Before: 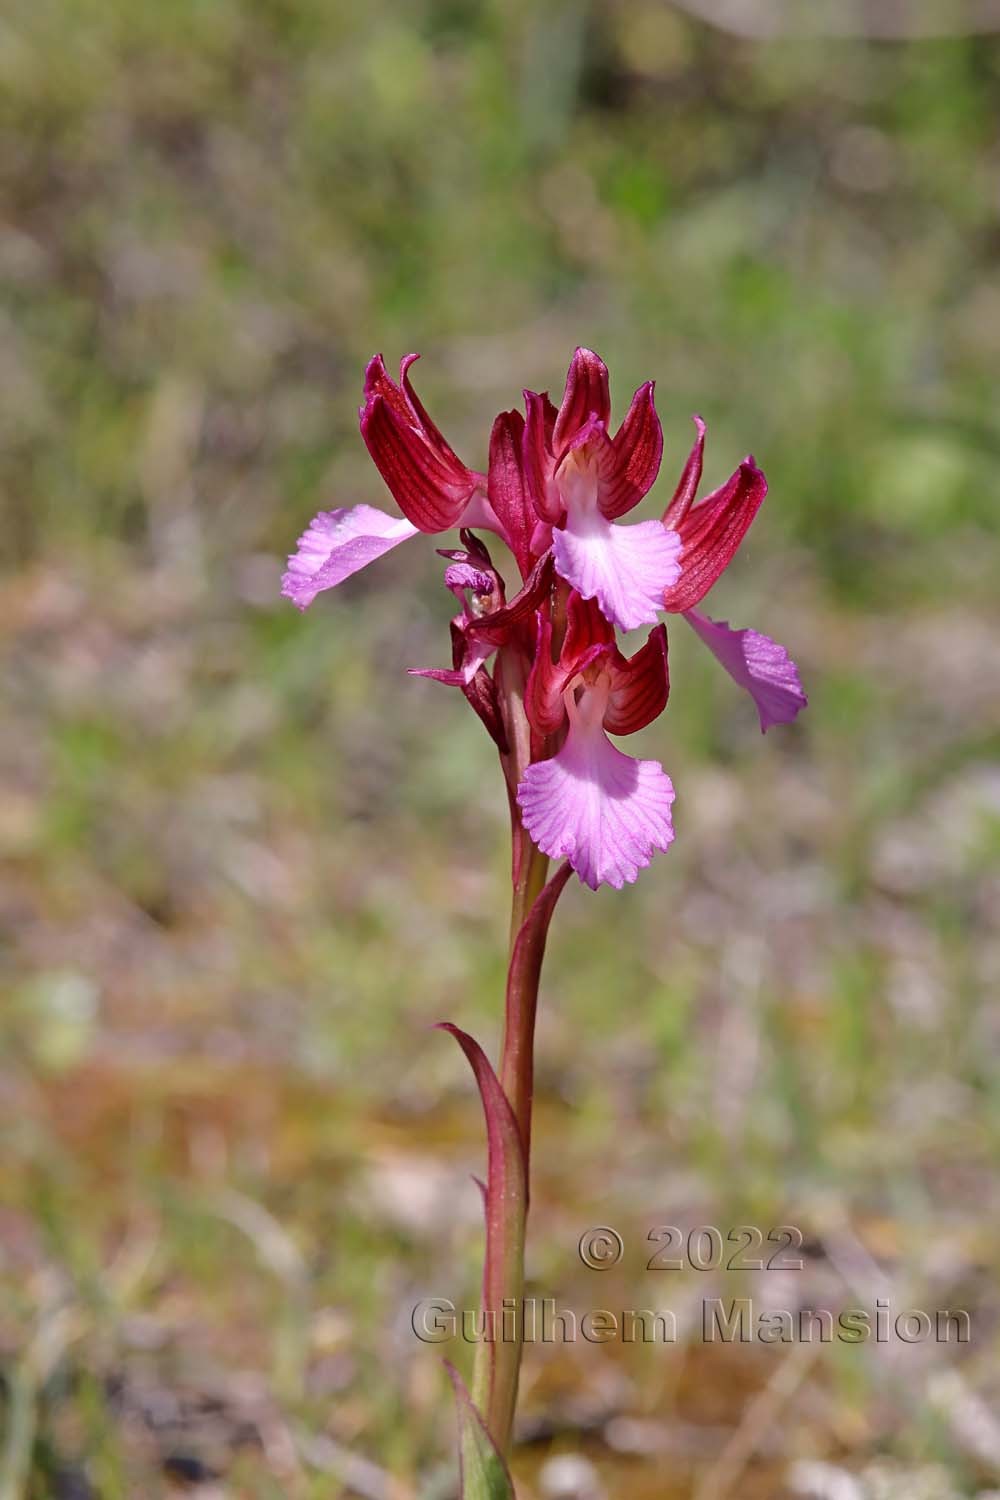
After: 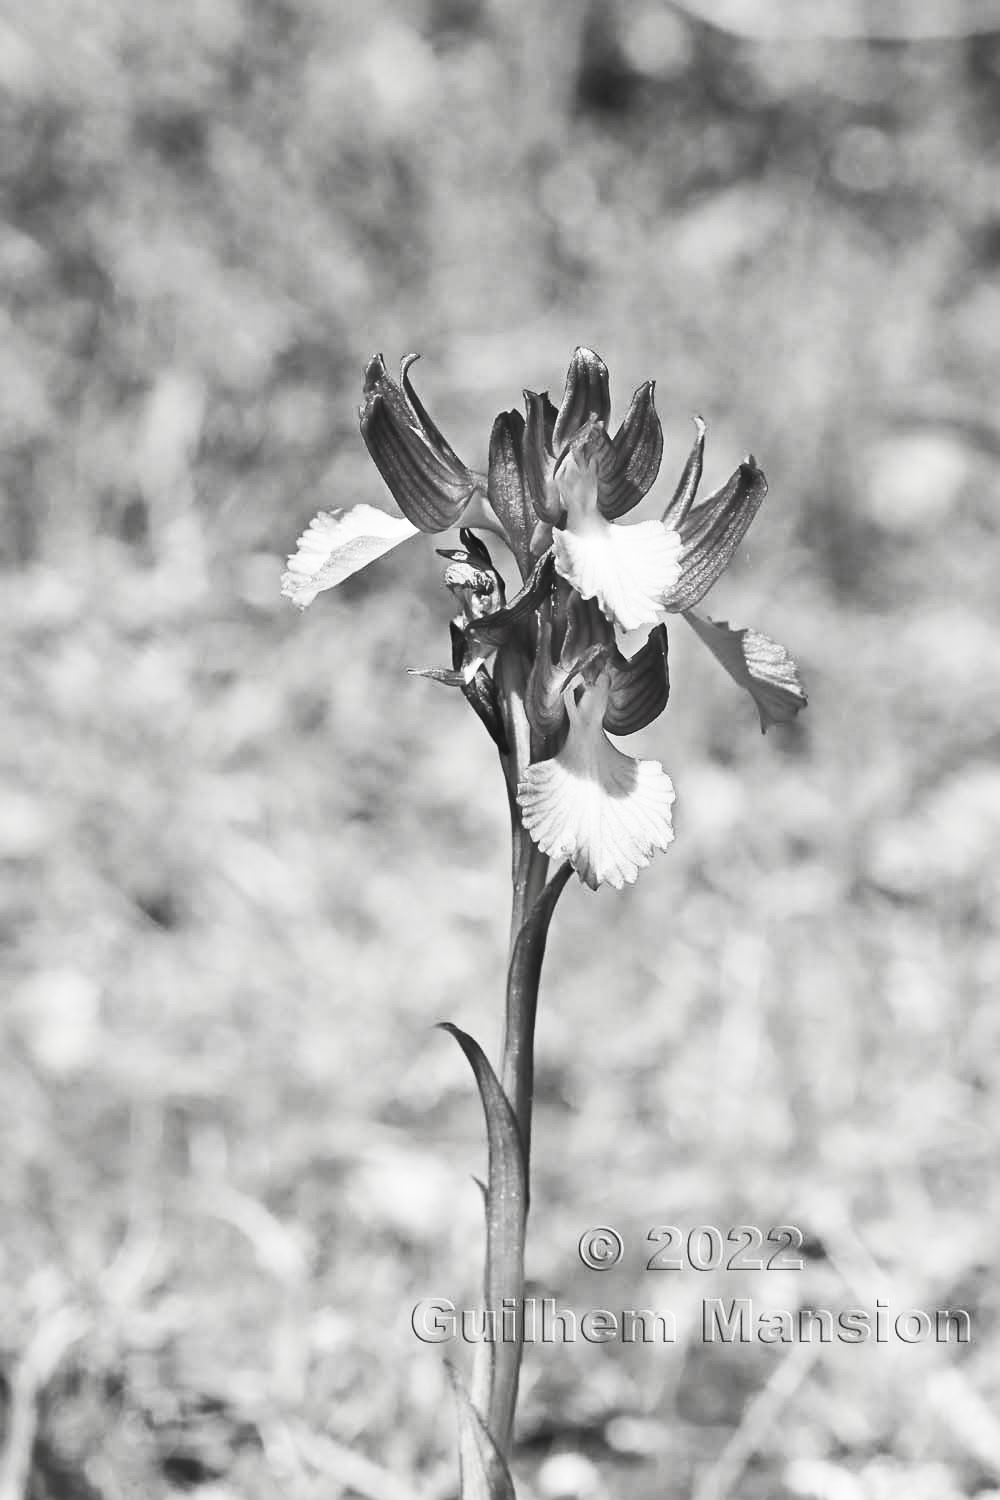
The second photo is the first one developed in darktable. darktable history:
contrast brightness saturation: contrast 0.523, brightness 0.461, saturation -0.988
